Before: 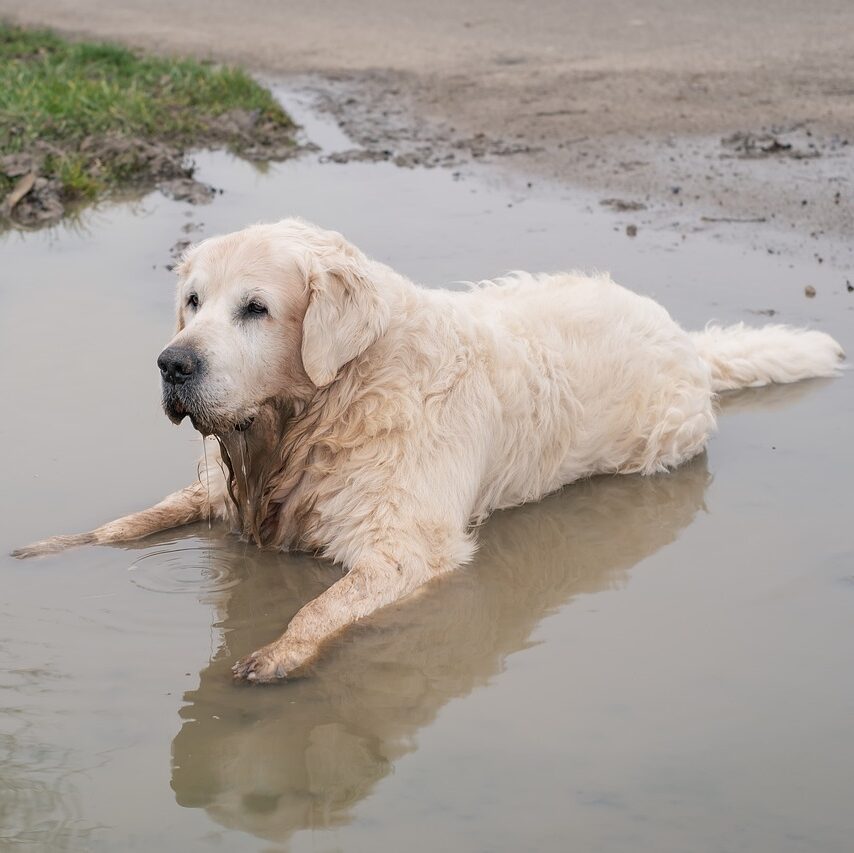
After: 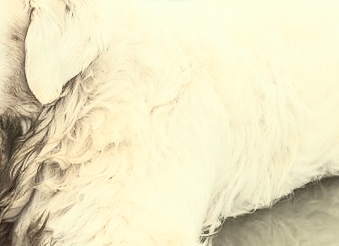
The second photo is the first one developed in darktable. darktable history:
contrast brightness saturation: contrast 0.57, brightness 0.57, saturation -0.34
color correction: highlights a* -5.94, highlights b* 11.19
crop: left 31.751%, top 32.172%, right 27.8%, bottom 35.83%
rotate and perspective: rotation -3°, crop left 0.031, crop right 0.968, crop top 0.07, crop bottom 0.93
